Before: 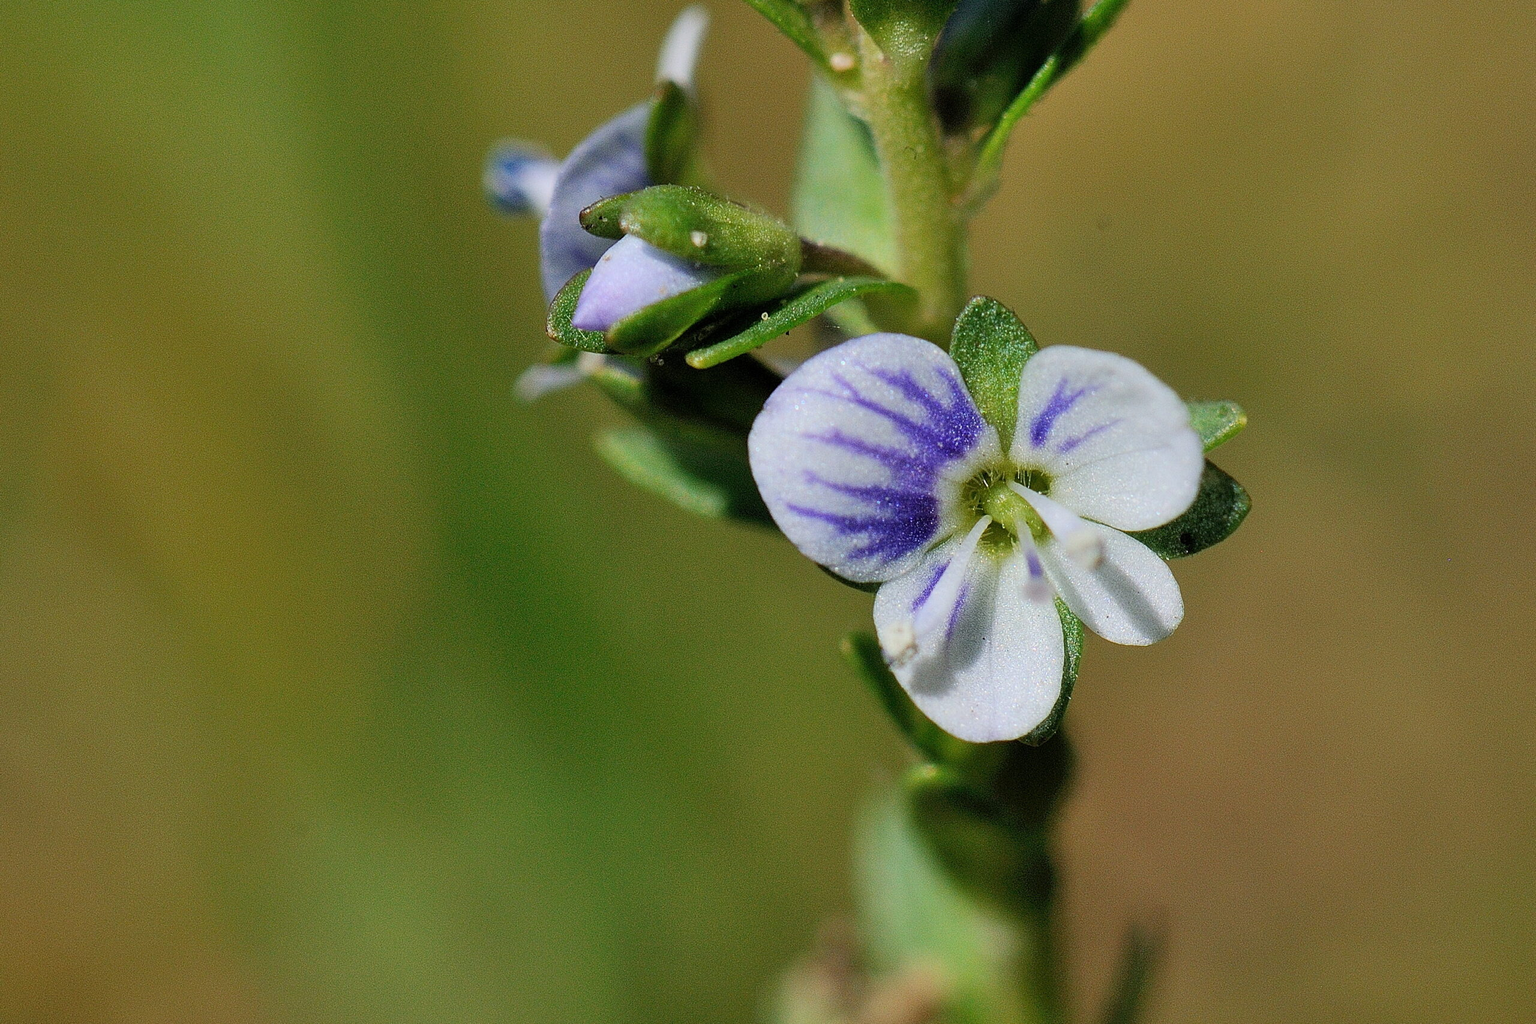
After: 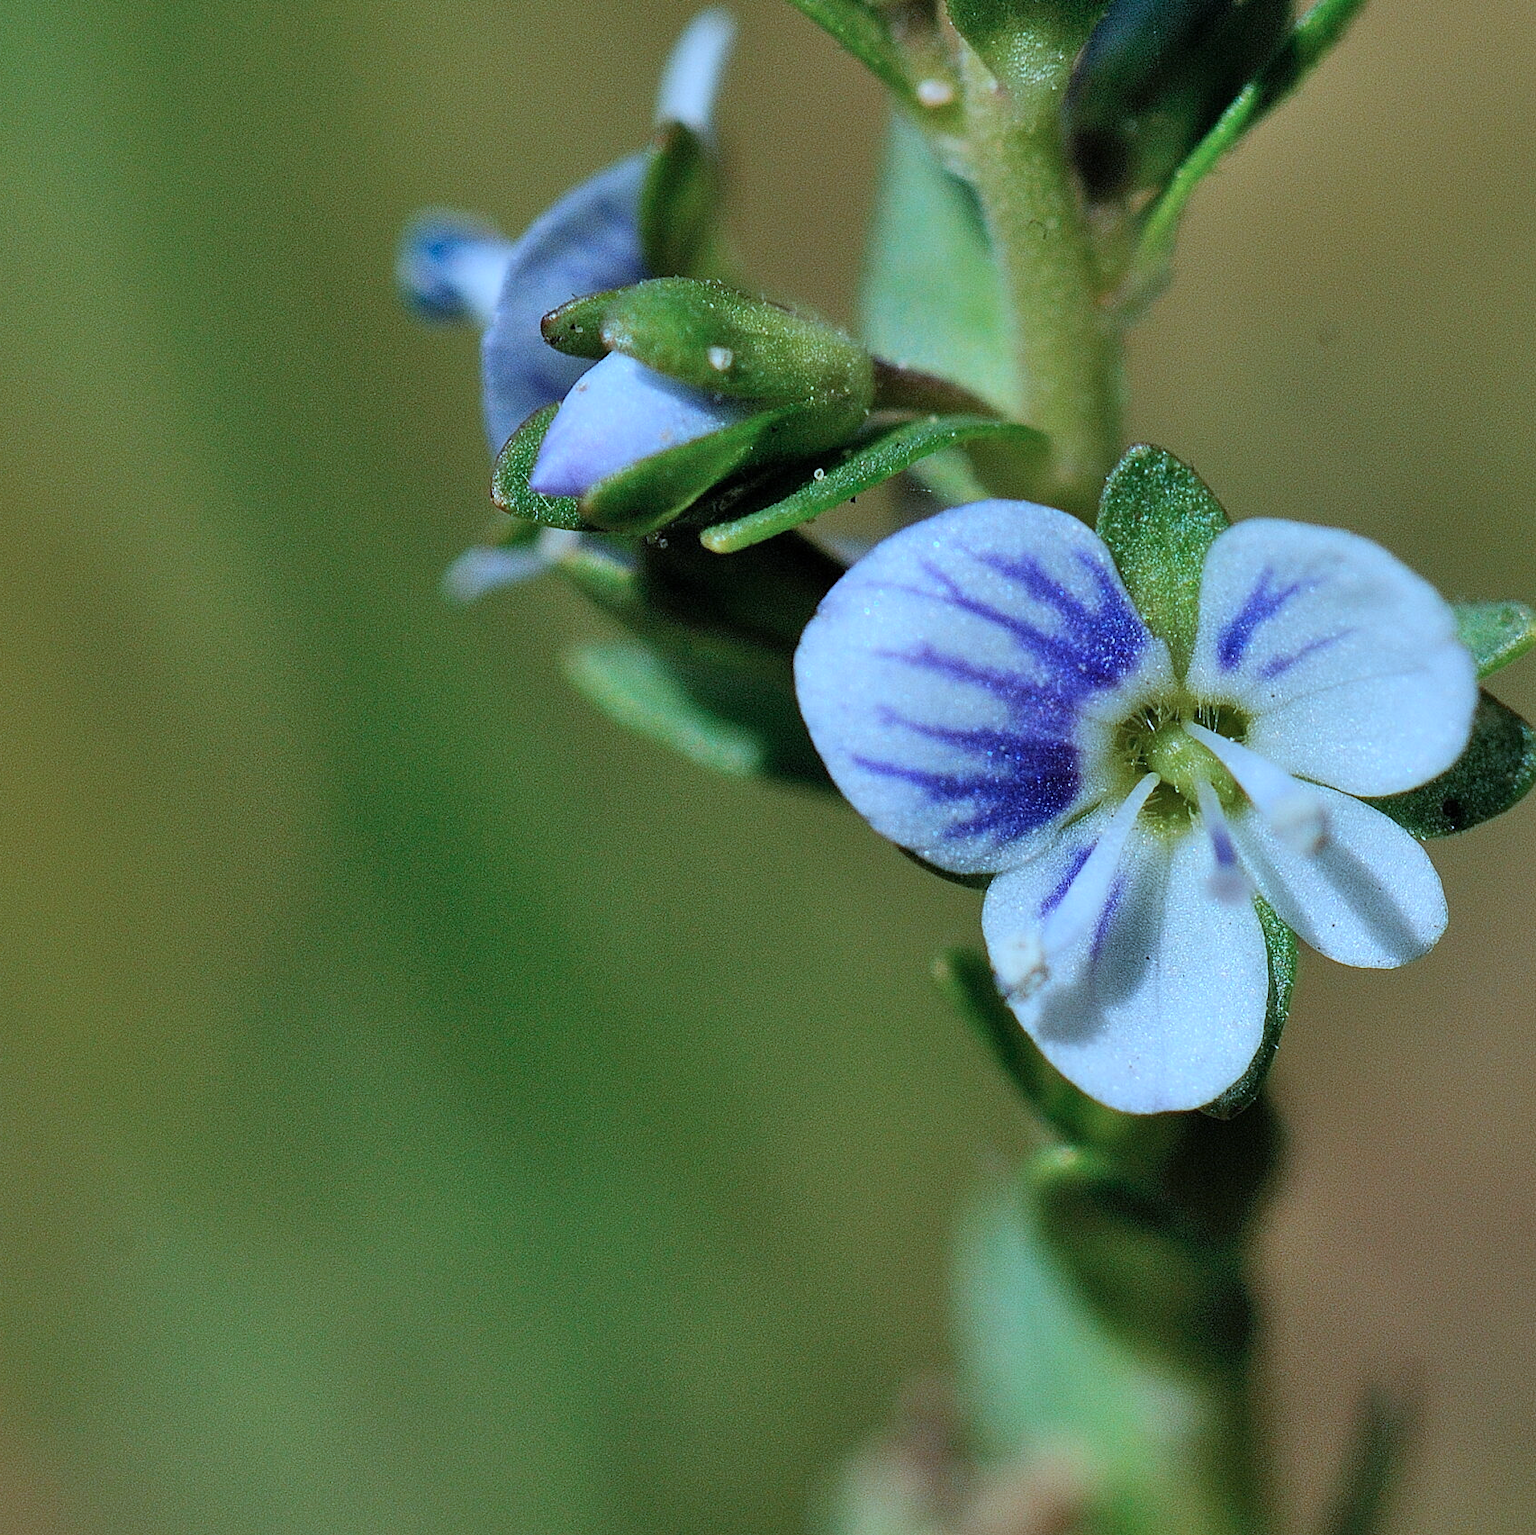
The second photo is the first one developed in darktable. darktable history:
shadows and highlights: soften with gaussian
crop and rotate: left 14.292%, right 19.041%
color correction: highlights a* -9.35, highlights b* -23.15
white balance: red 0.983, blue 1.036
